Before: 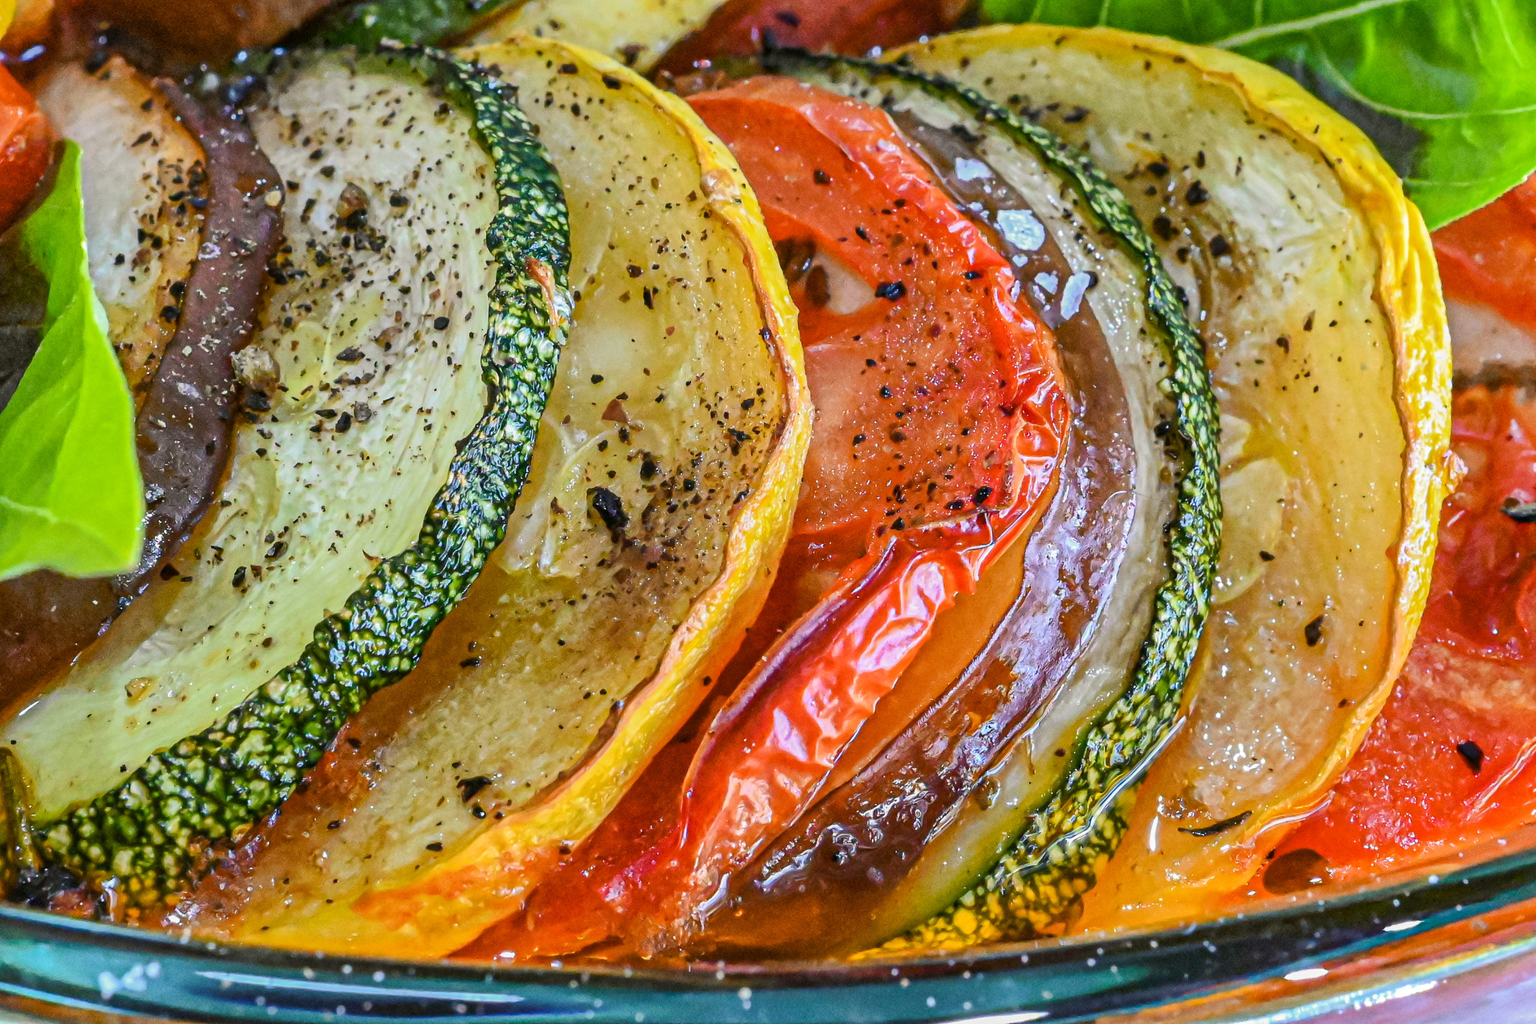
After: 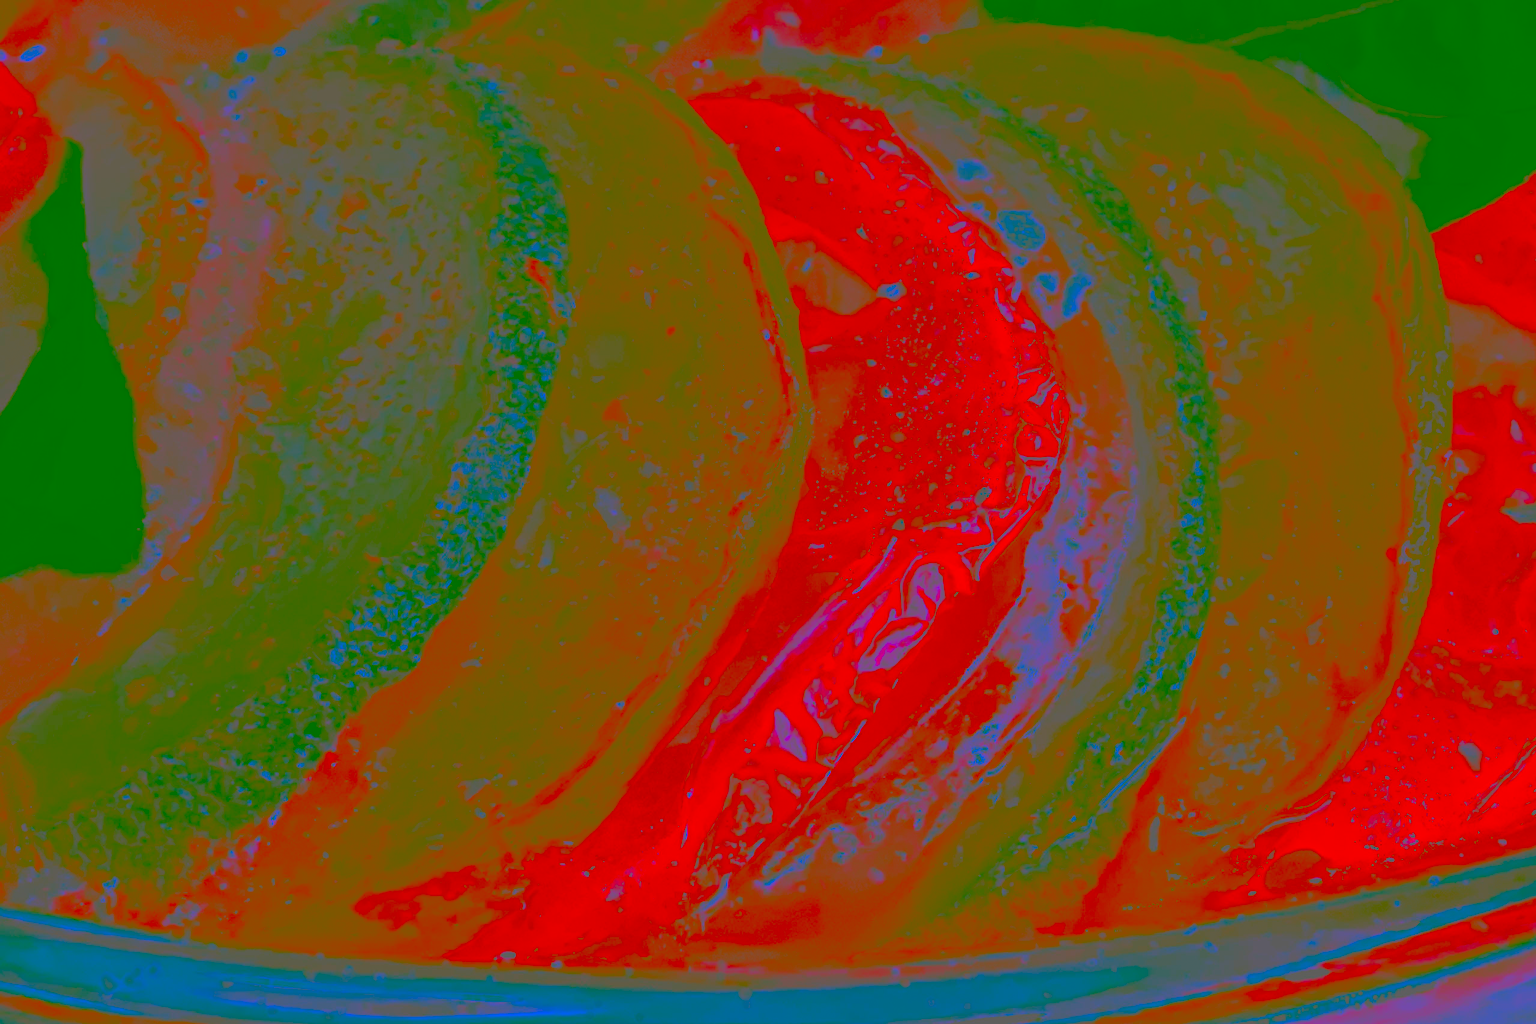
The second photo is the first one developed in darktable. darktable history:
contrast brightness saturation: contrast -0.99, brightness -0.17, saturation 0.75
